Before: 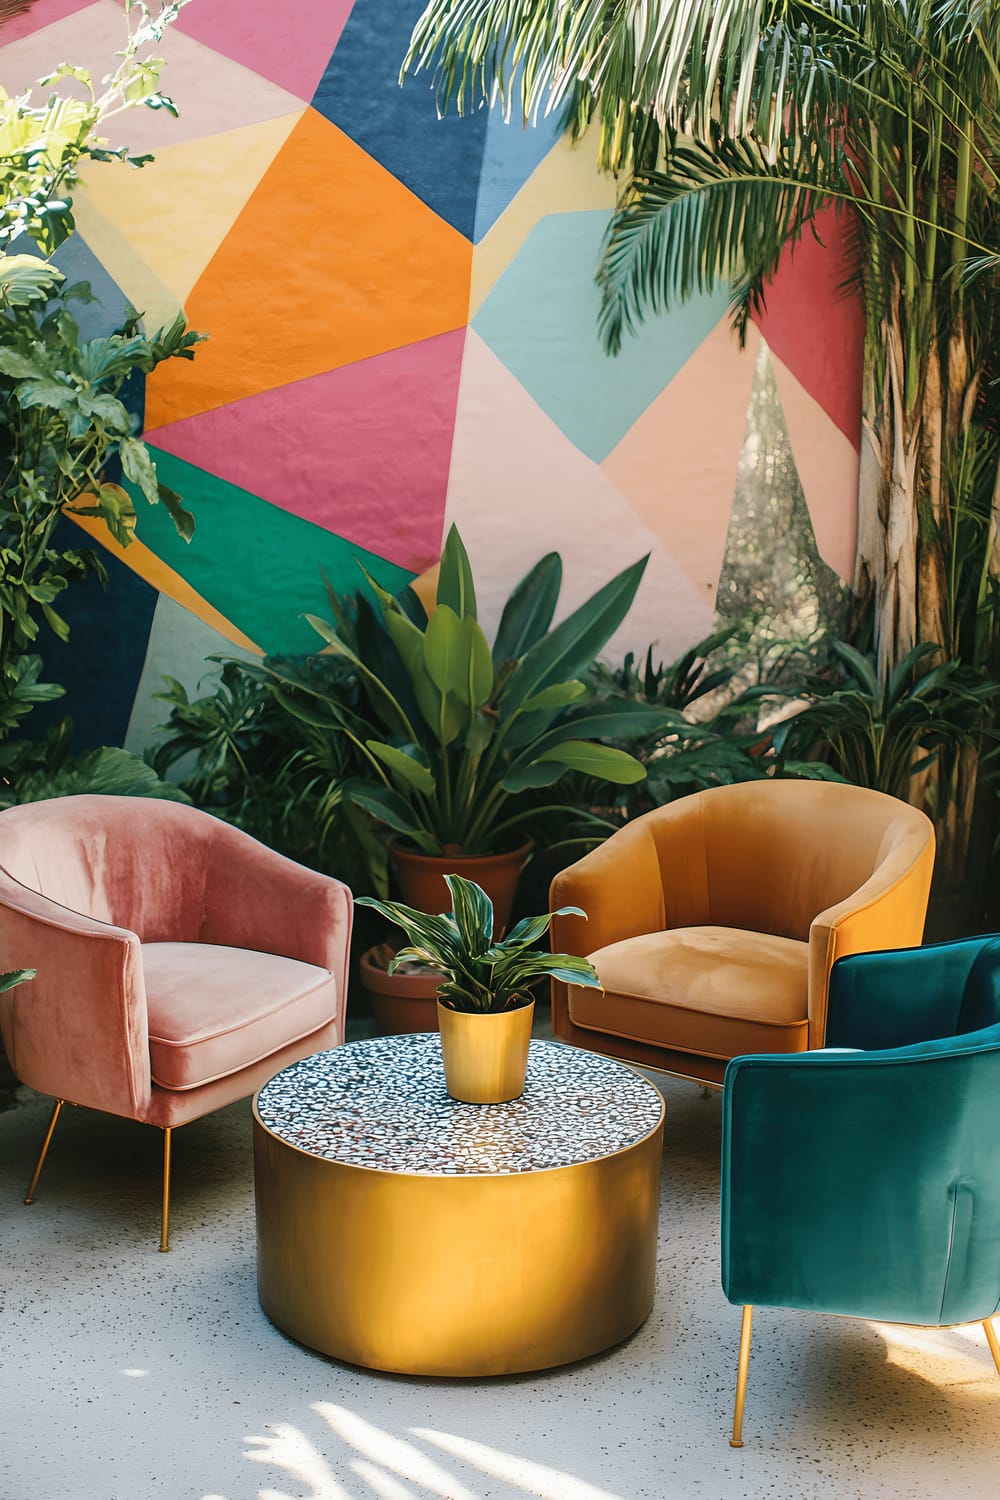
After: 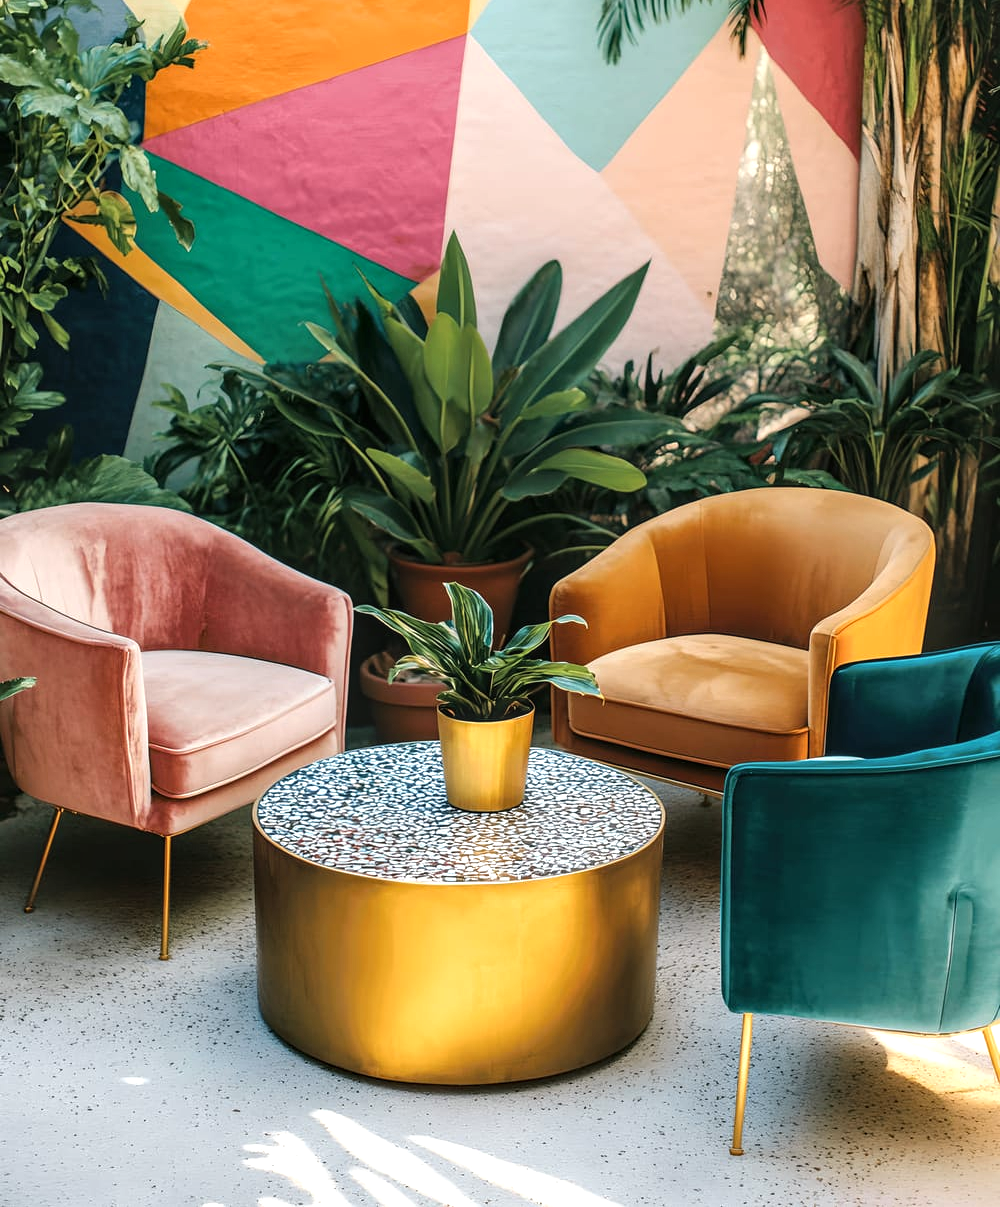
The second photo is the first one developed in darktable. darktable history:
shadows and highlights: shadows 30.96, highlights -0.173, soften with gaussian
local contrast: on, module defaults
tone equalizer: -8 EV -0.426 EV, -7 EV -0.372 EV, -6 EV -0.357 EV, -5 EV -0.236 EV, -3 EV 0.22 EV, -2 EV 0.333 EV, -1 EV 0.391 EV, +0 EV 0.404 EV
crop and rotate: top 19.507%
